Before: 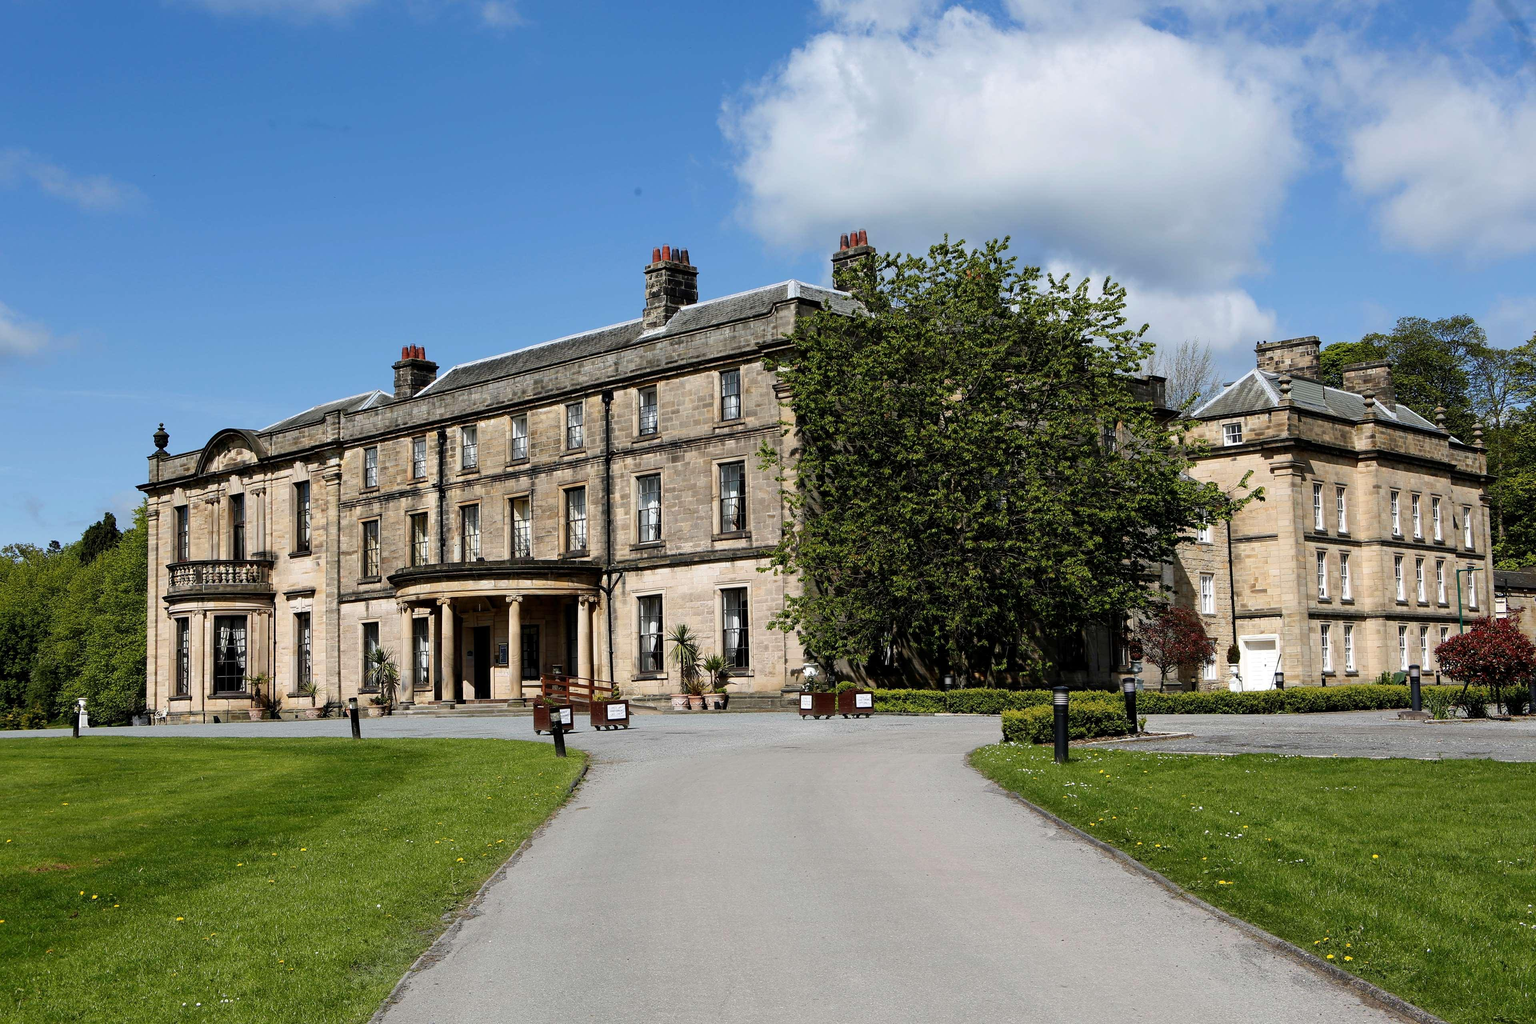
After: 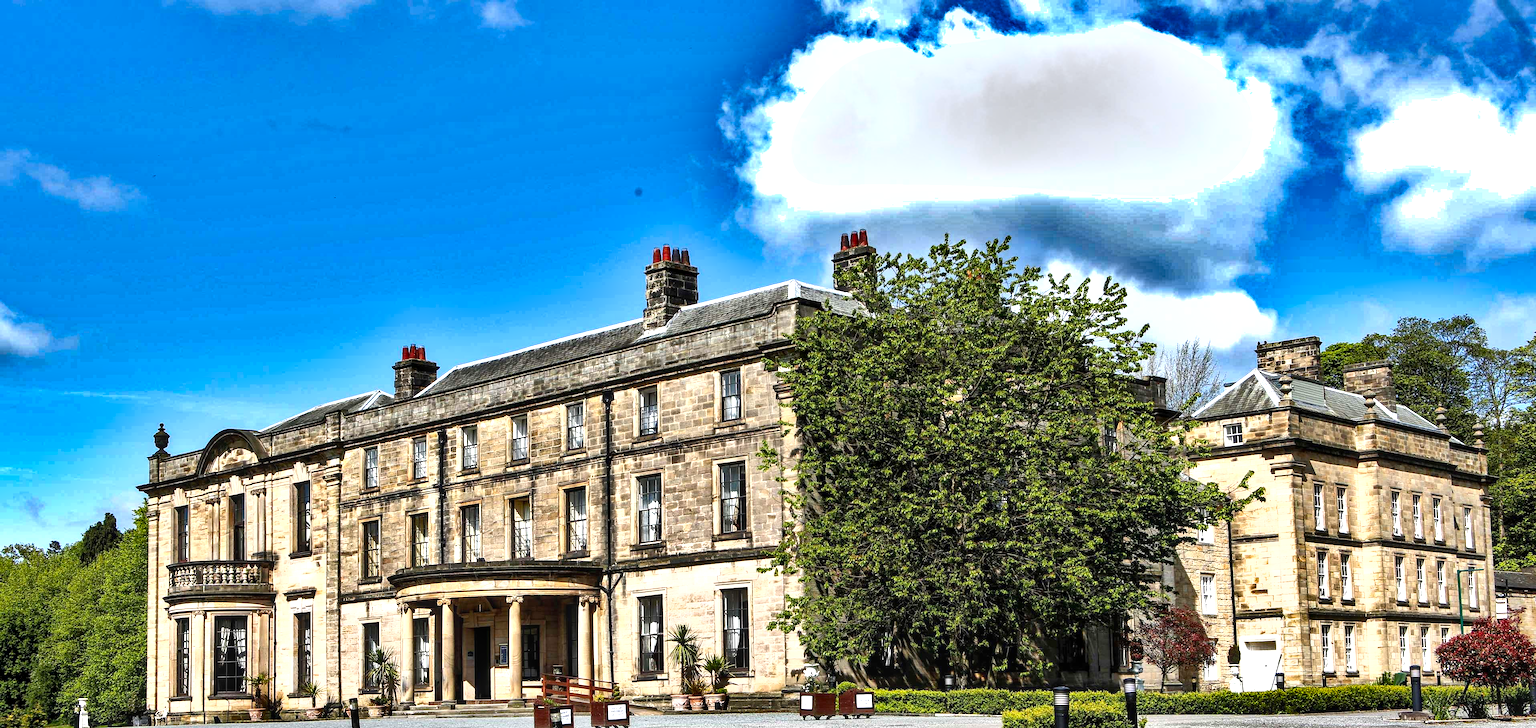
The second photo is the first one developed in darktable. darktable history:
shadows and highlights: shadows 24.6, highlights -78.32, soften with gaussian
exposure: black level correction 0, exposure 1 EV, compensate exposure bias true, compensate highlight preservation false
crop: right 0%, bottom 28.825%
contrast brightness saturation: contrast 0.045, saturation 0.152
local contrast: detail 130%
